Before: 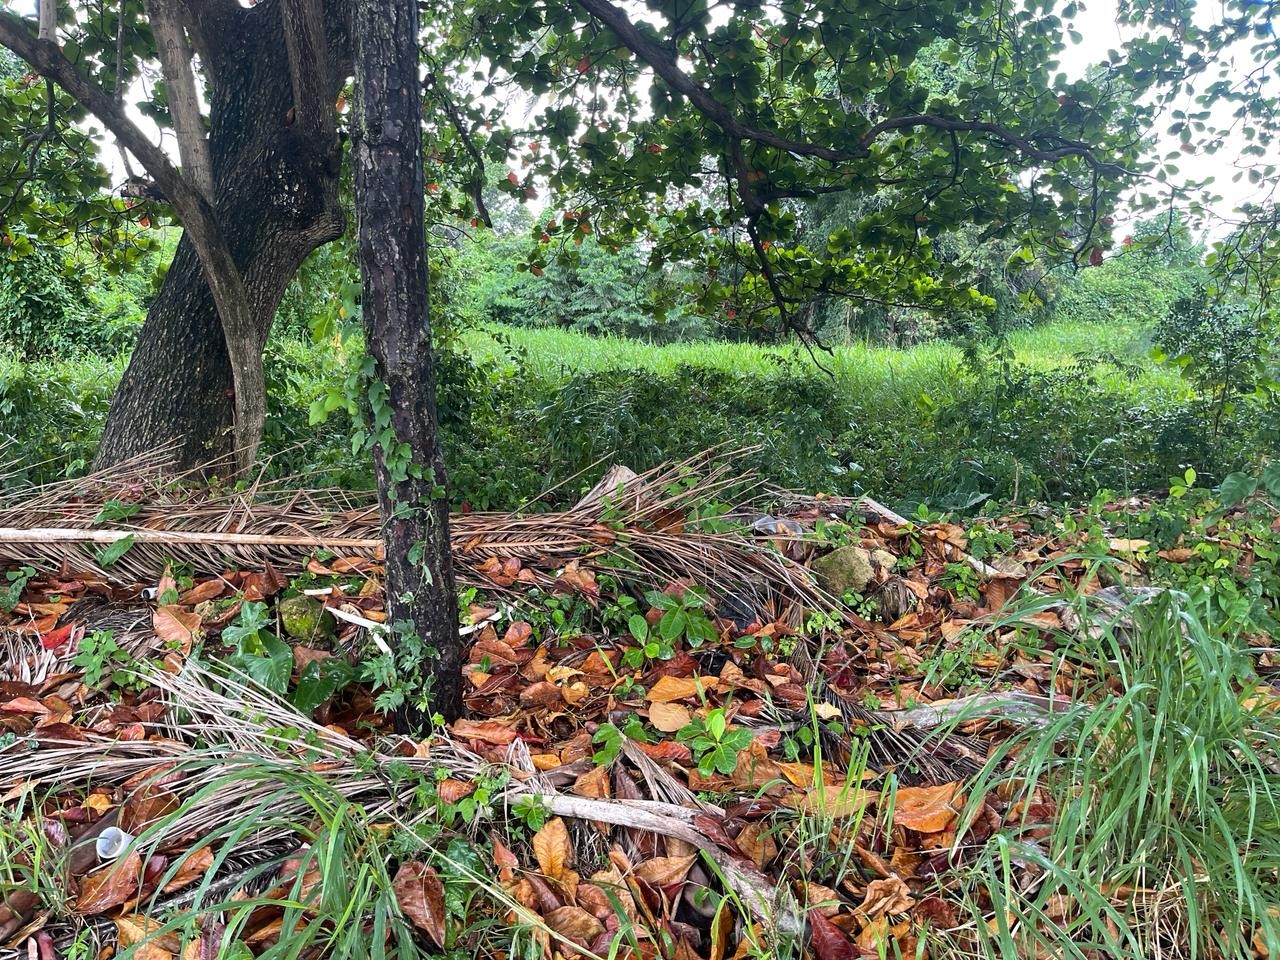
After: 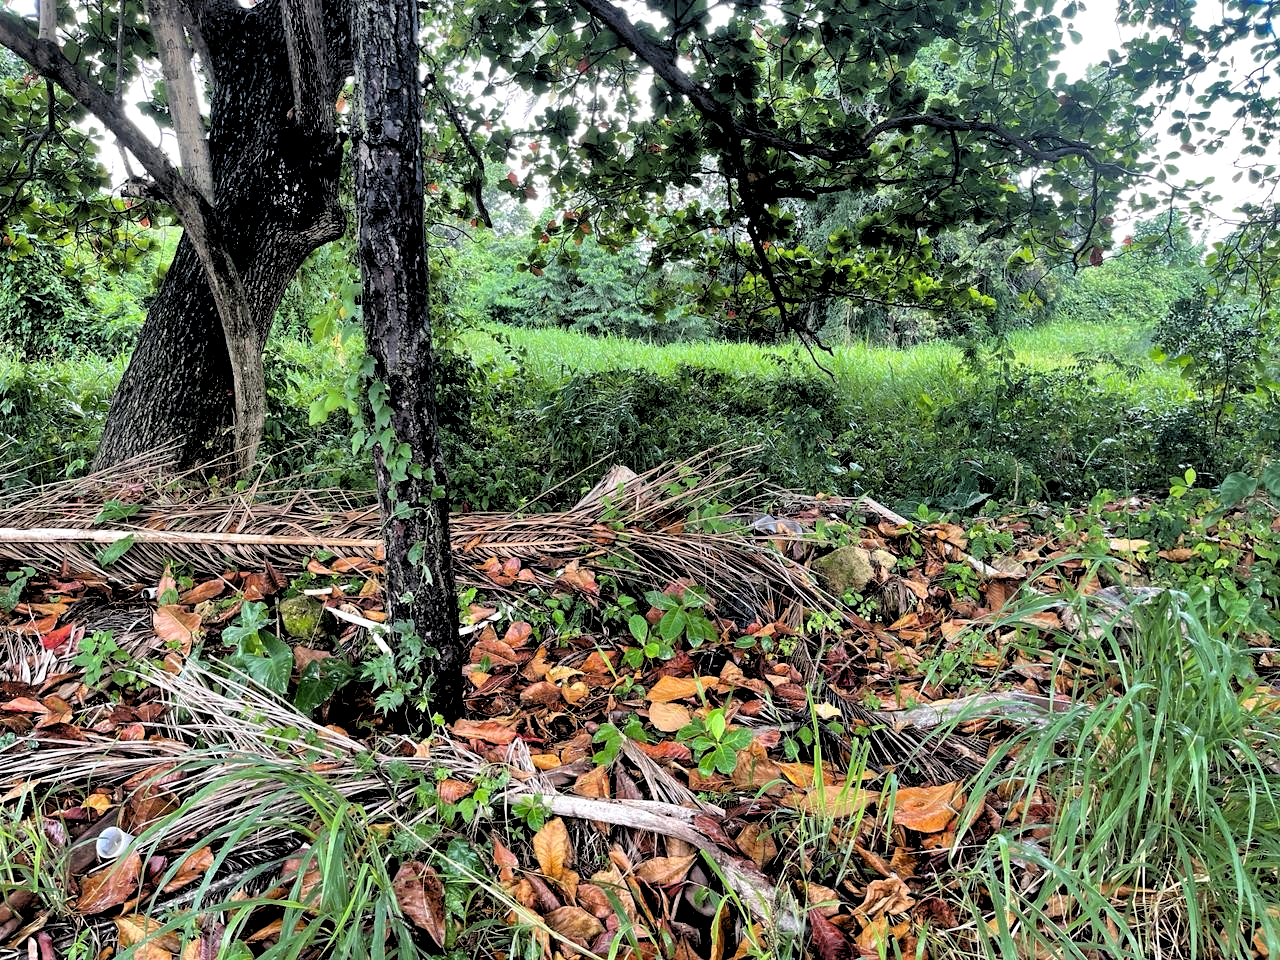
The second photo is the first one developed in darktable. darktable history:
rgb levels: levels [[0.029, 0.461, 0.922], [0, 0.5, 1], [0, 0.5, 1]]
shadows and highlights: shadows 75, highlights -60.85, soften with gaussian
